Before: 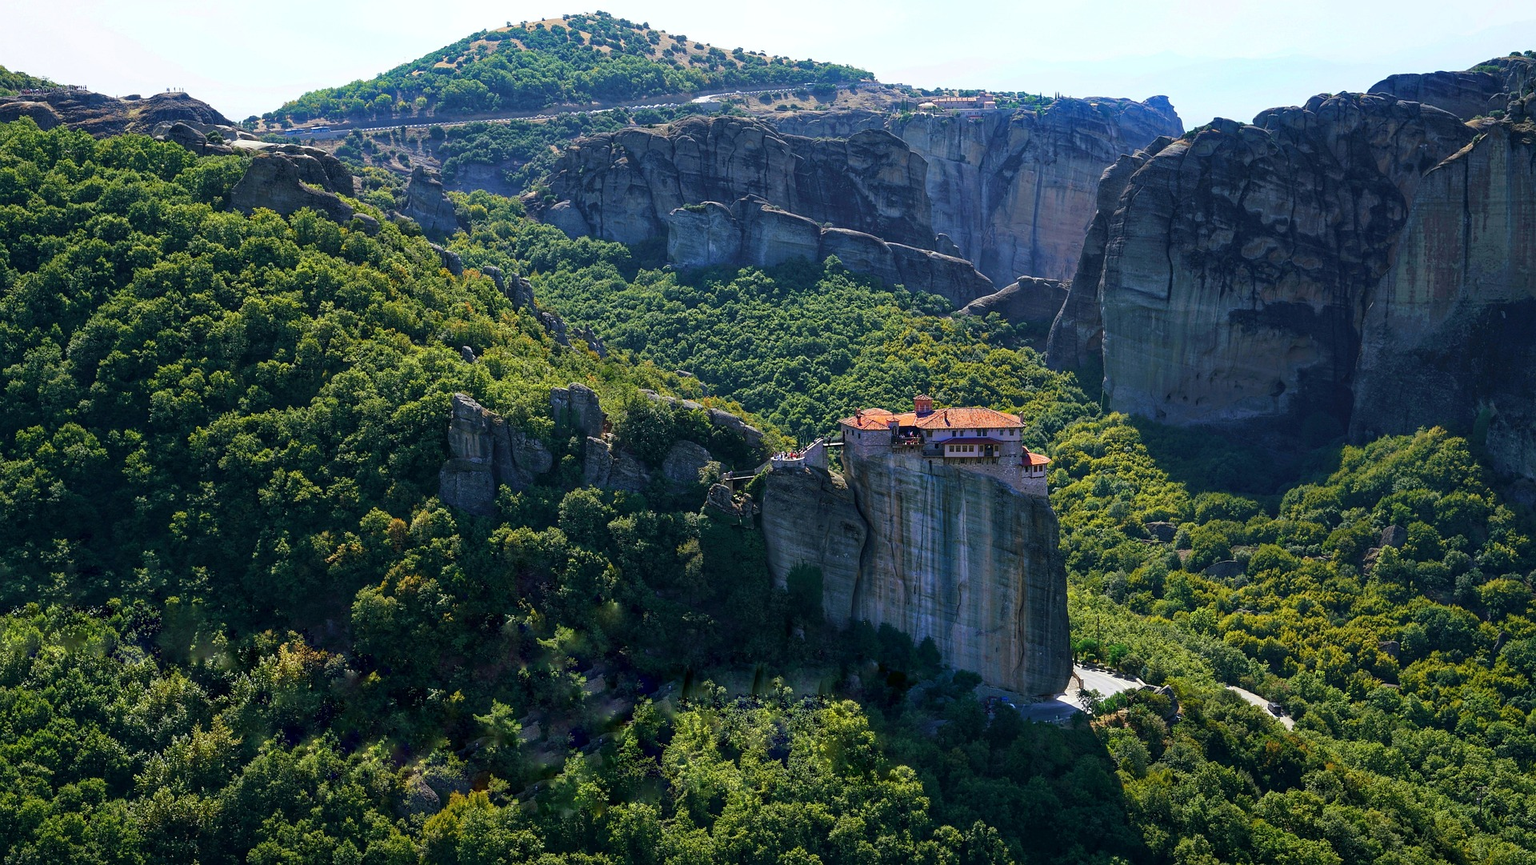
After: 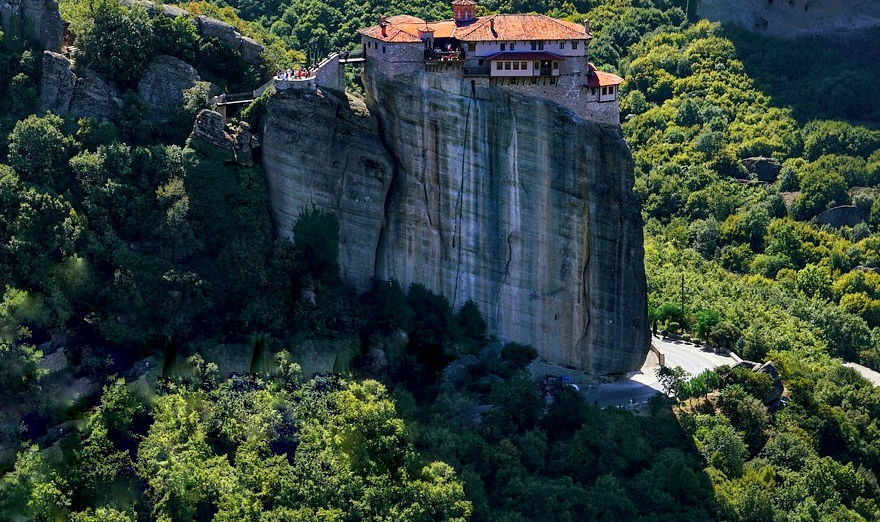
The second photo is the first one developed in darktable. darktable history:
local contrast: mode bilateral grid, contrast 50, coarseness 50, detail 150%, midtone range 0.2
crop: left 35.976%, top 45.819%, right 18.162%, bottom 5.807%
